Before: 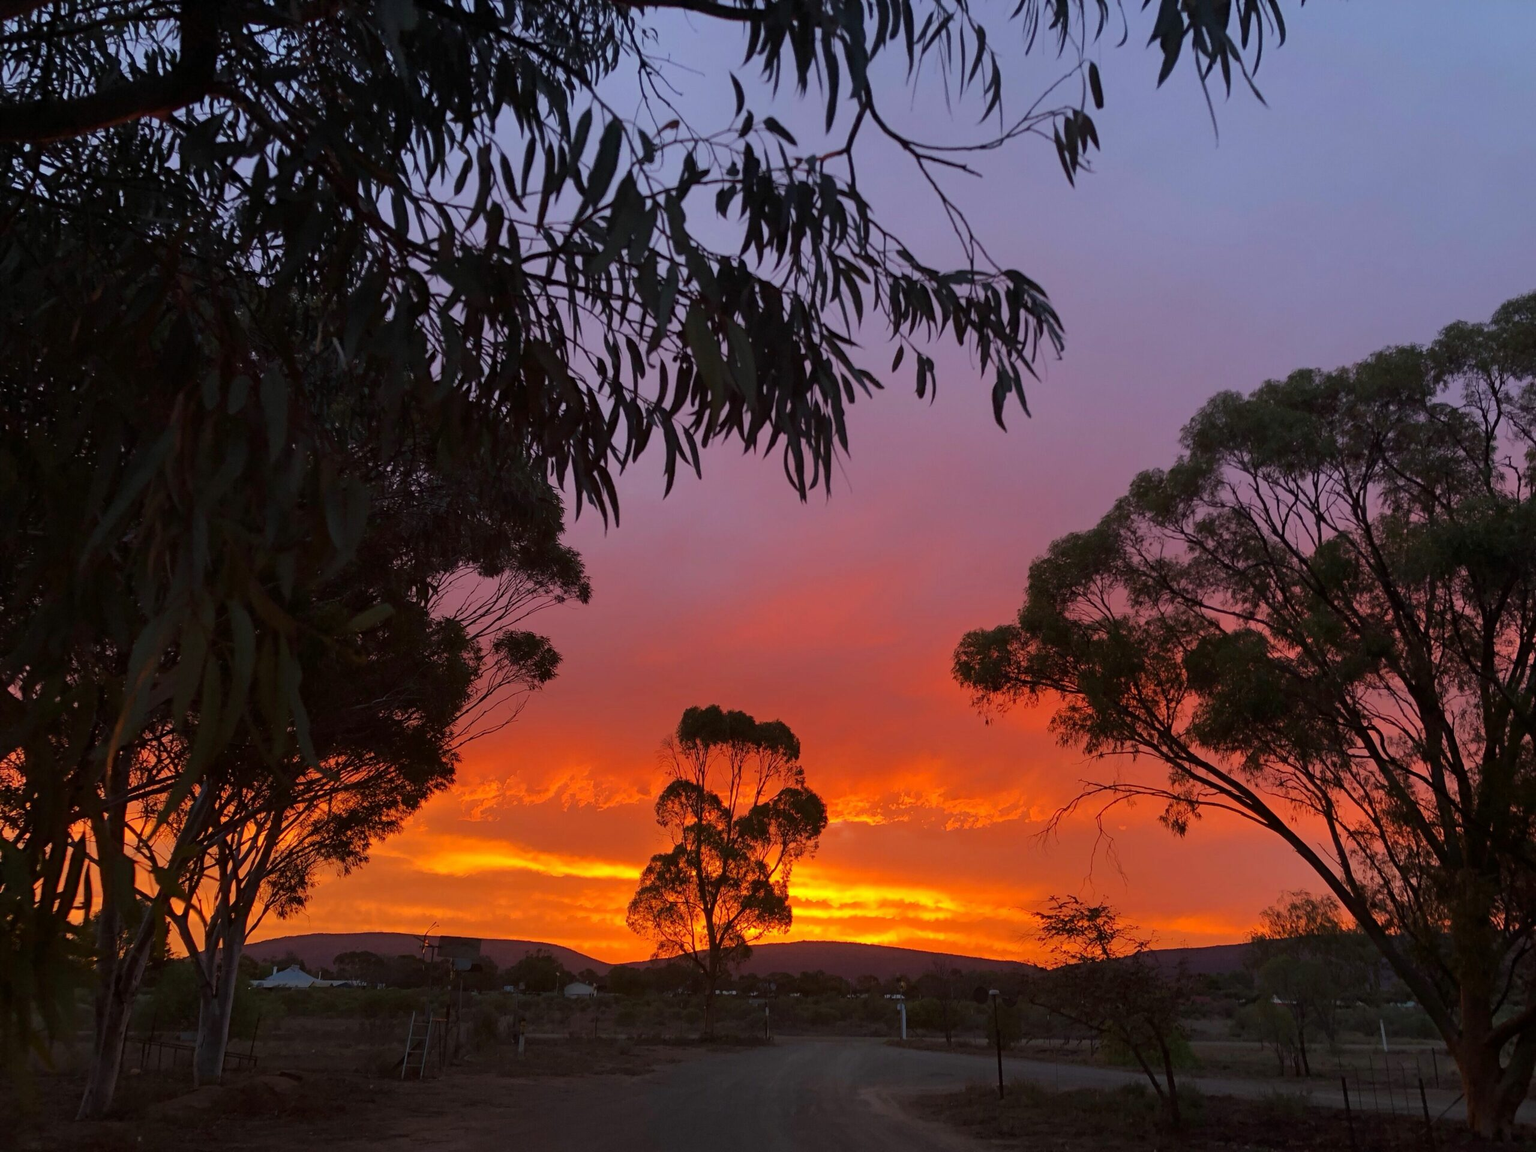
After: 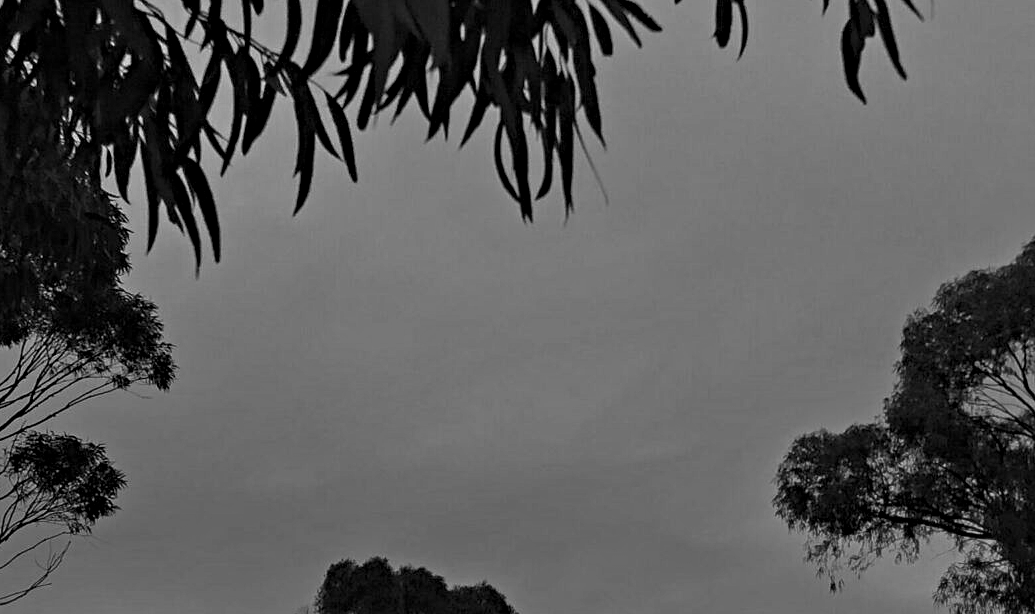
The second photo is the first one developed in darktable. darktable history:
contrast equalizer: octaves 7, y [[0.5, 0.542, 0.583, 0.625, 0.667, 0.708], [0.5 ×6], [0.5 ×6], [0 ×6], [0 ×6]]
crop: left 31.751%, top 32.172%, right 27.8%, bottom 35.83%
monochrome: on, module defaults
